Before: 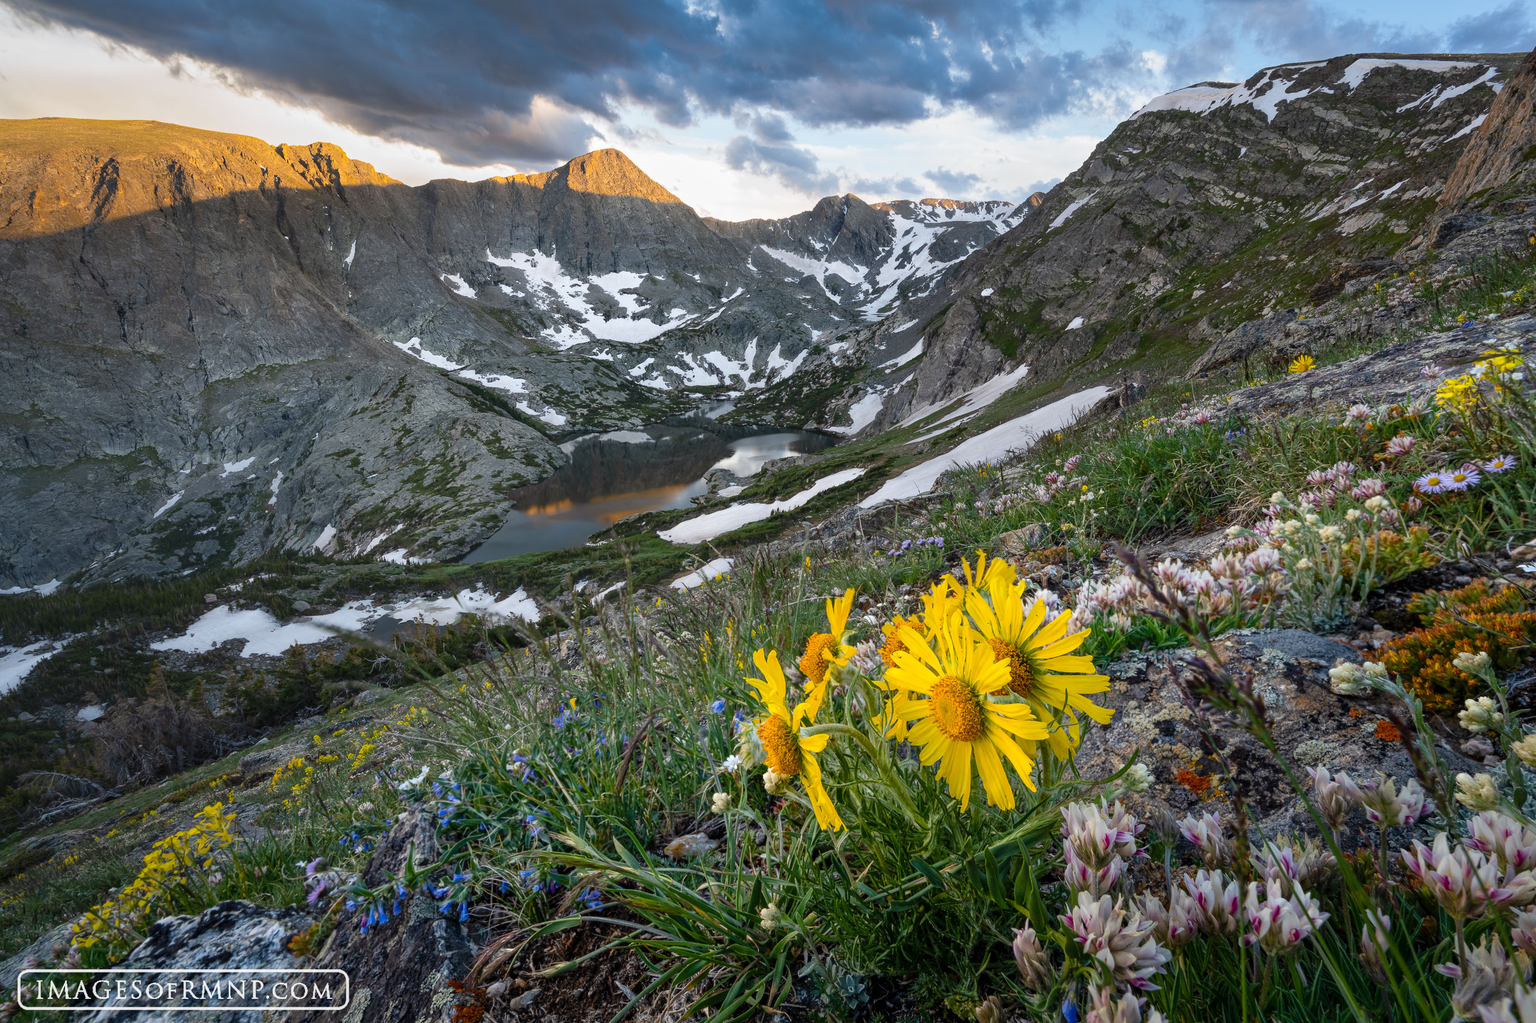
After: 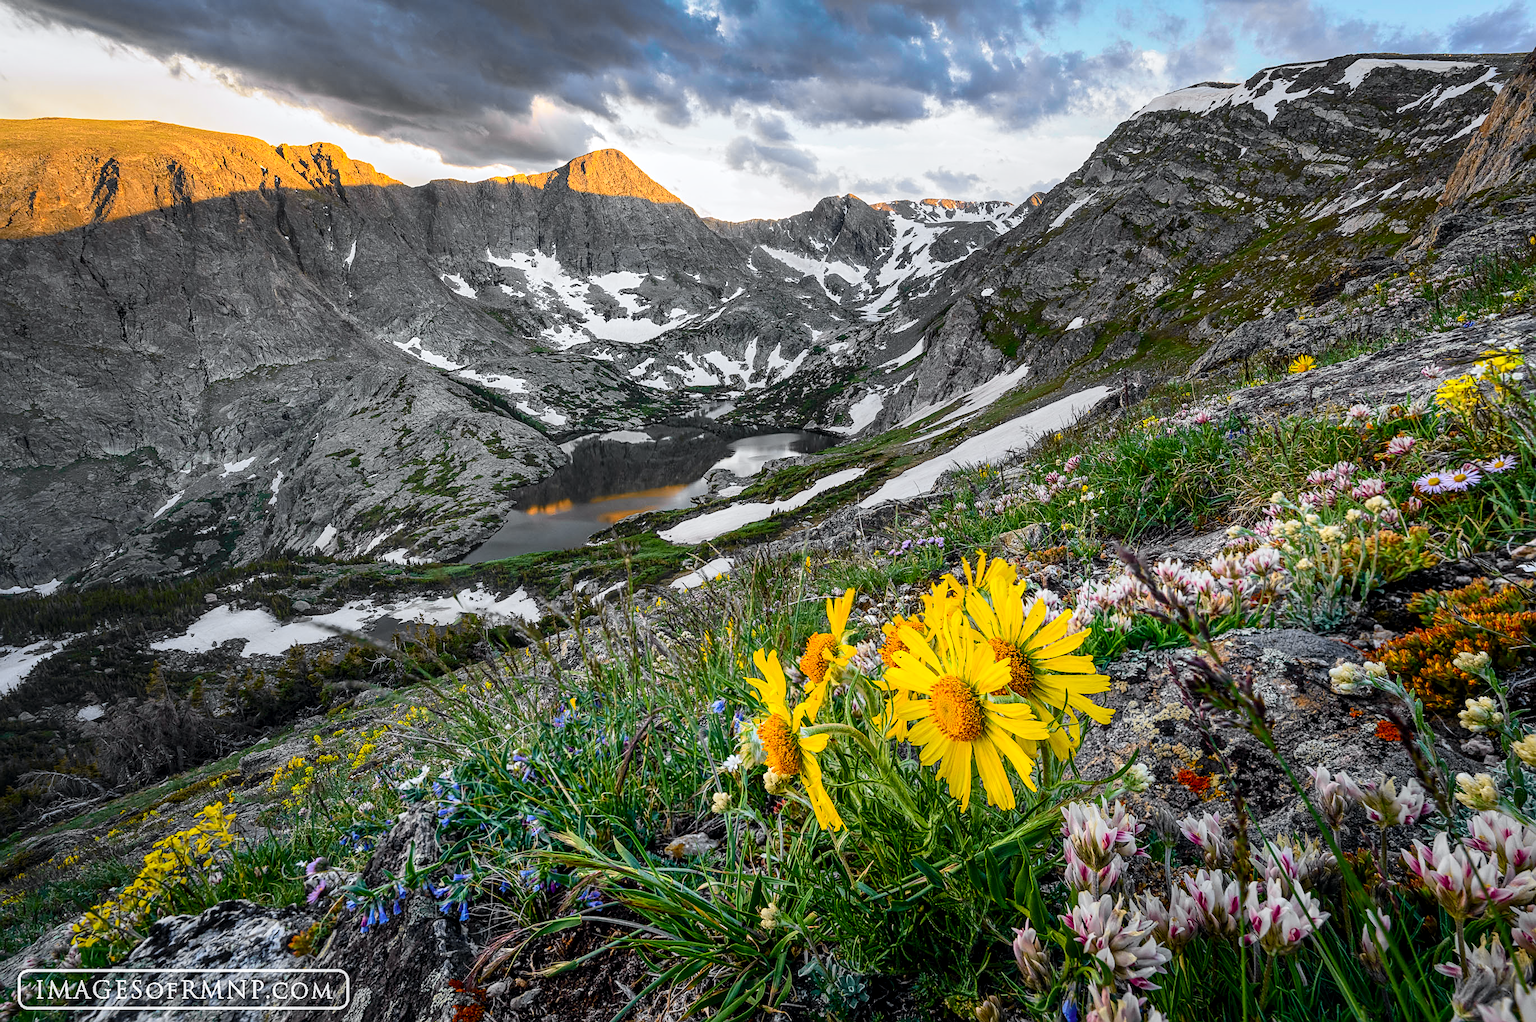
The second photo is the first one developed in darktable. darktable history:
local contrast: on, module defaults
tone curve: curves: ch0 [(0, 0) (0.071, 0.047) (0.266, 0.26) (0.491, 0.552) (0.753, 0.818) (1, 0.983)]; ch1 [(0, 0) (0.346, 0.307) (0.408, 0.369) (0.463, 0.443) (0.482, 0.493) (0.502, 0.5) (0.517, 0.518) (0.55, 0.573) (0.597, 0.641) (0.651, 0.709) (1, 1)]; ch2 [(0, 0) (0.346, 0.34) (0.434, 0.46) (0.485, 0.494) (0.5, 0.494) (0.517, 0.506) (0.535, 0.545) (0.583, 0.634) (0.625, 0.686) (1, 1)], color space Lab, independent channels, preserve colors none
sharpen: on, module defaults
